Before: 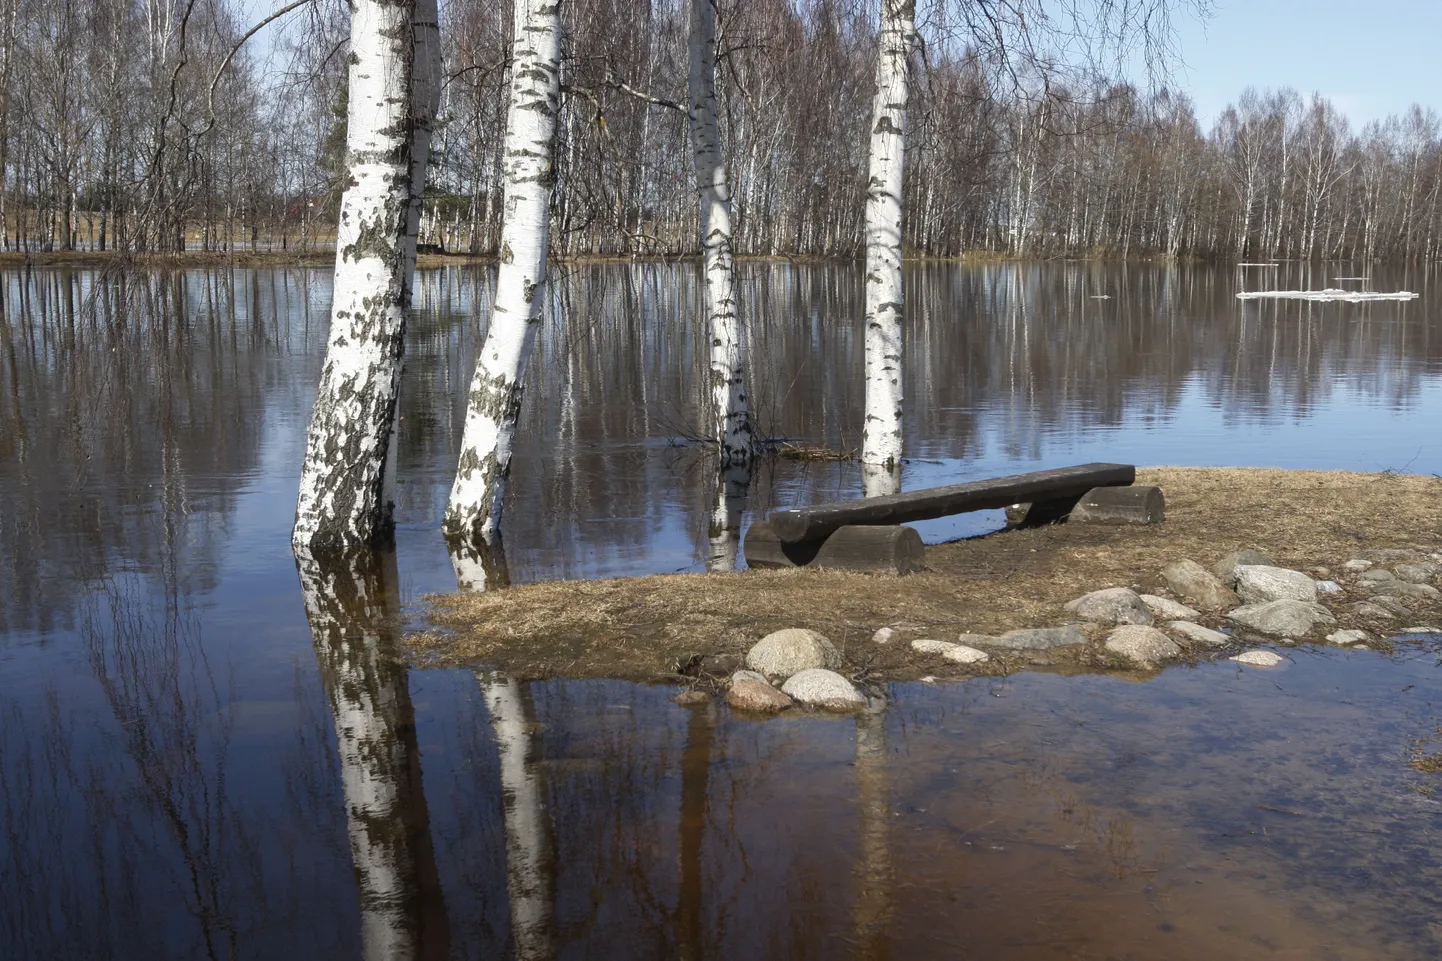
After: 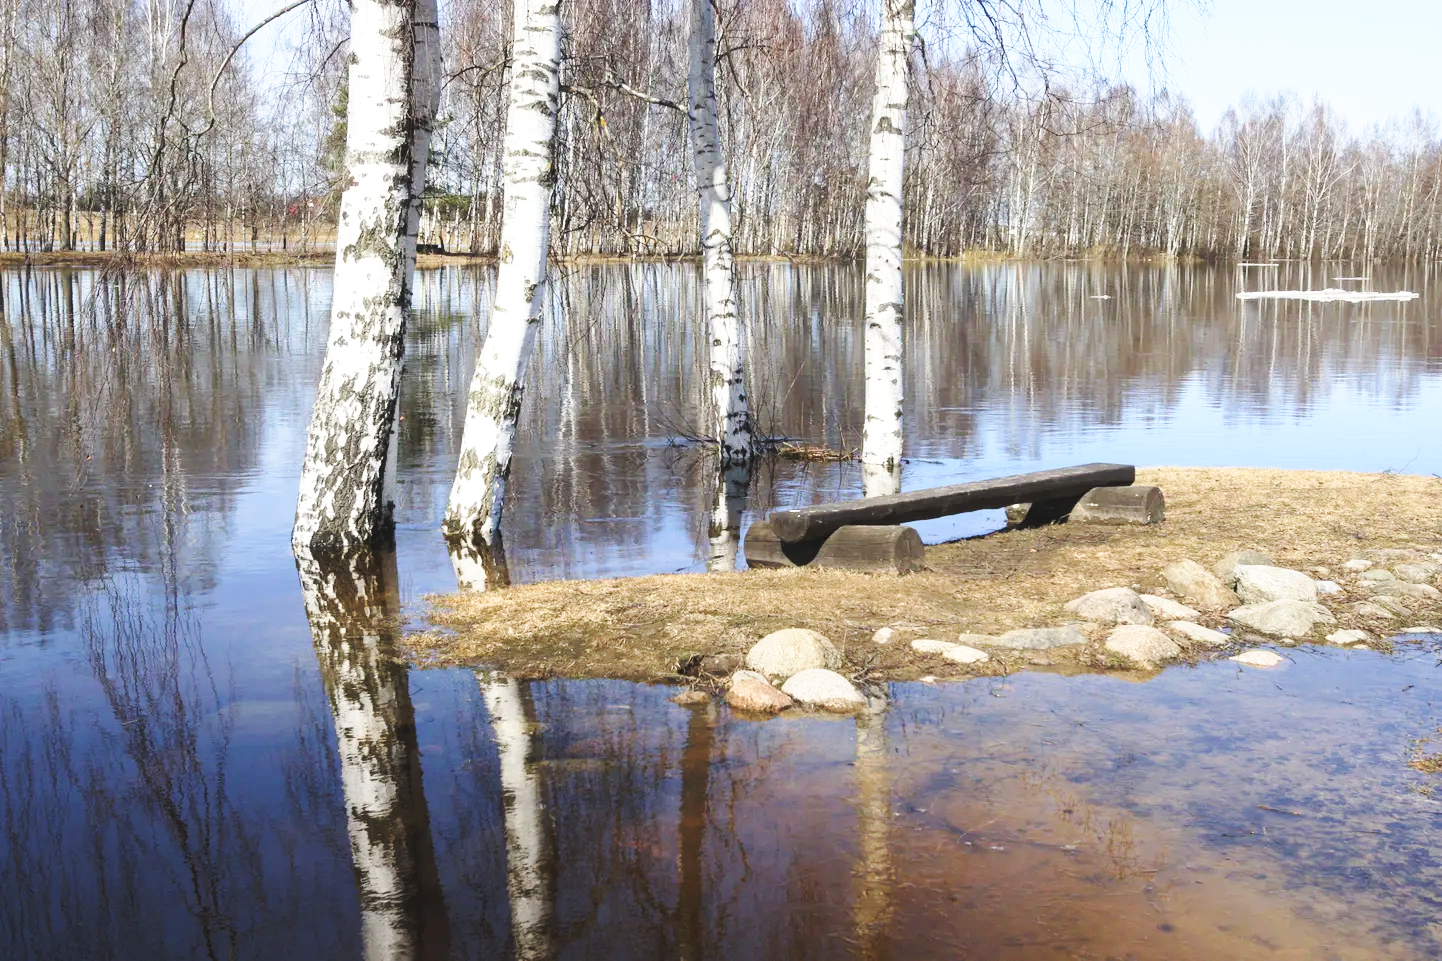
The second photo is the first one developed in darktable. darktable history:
base curve: curves: ch0 [(0, 0) (0.036, 0.037) (0.121, 0.228) (0.46, 0.76) (0.859, 0.983) (1, 1)], preserve colors none
velvia: strength 15.47%
contrast brightness saturation: contrast 0.139, brightness 0.221
